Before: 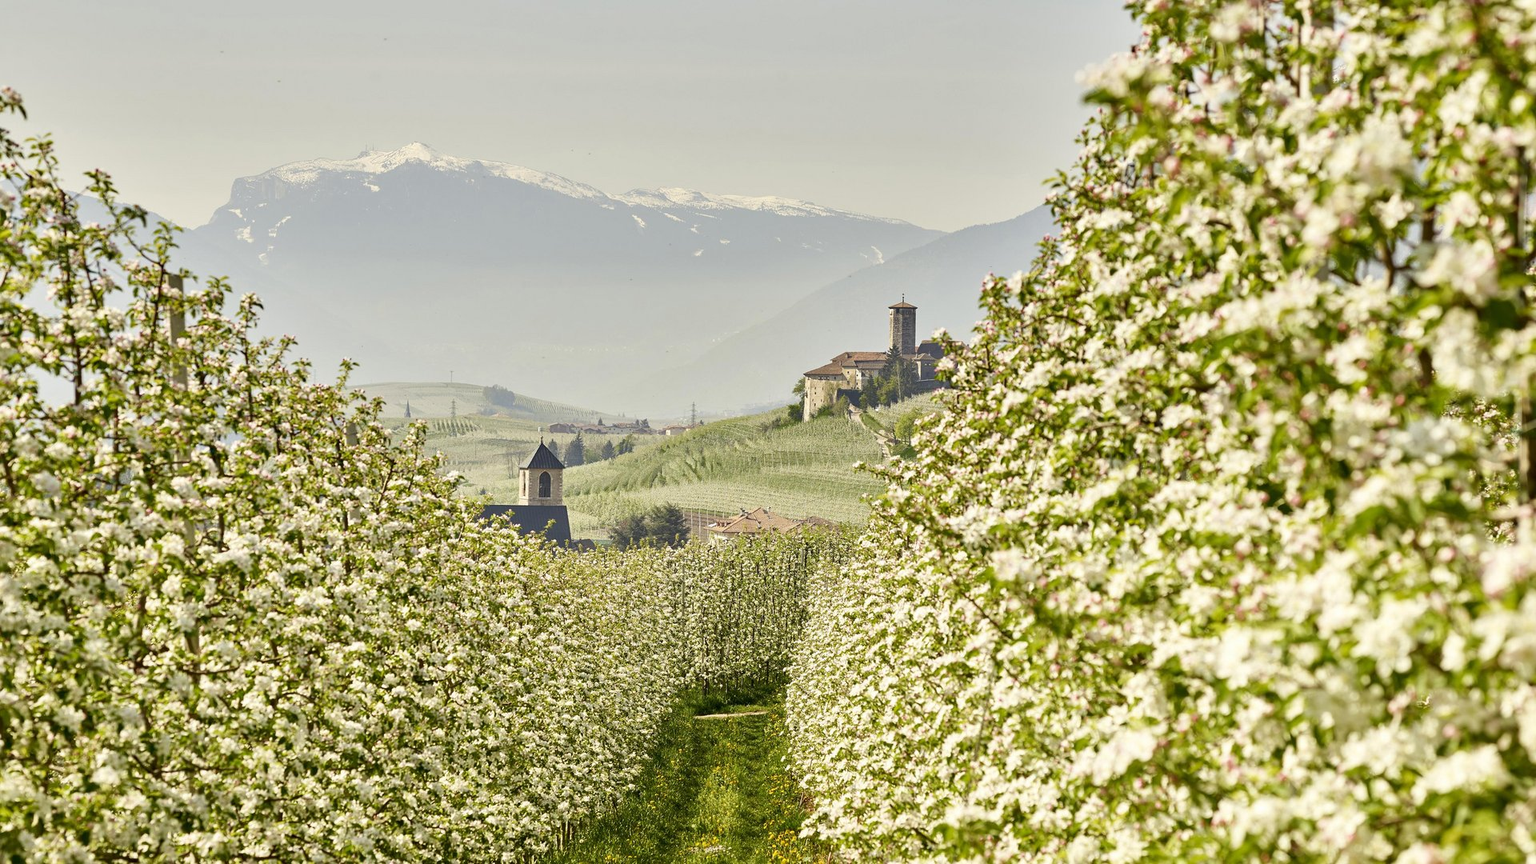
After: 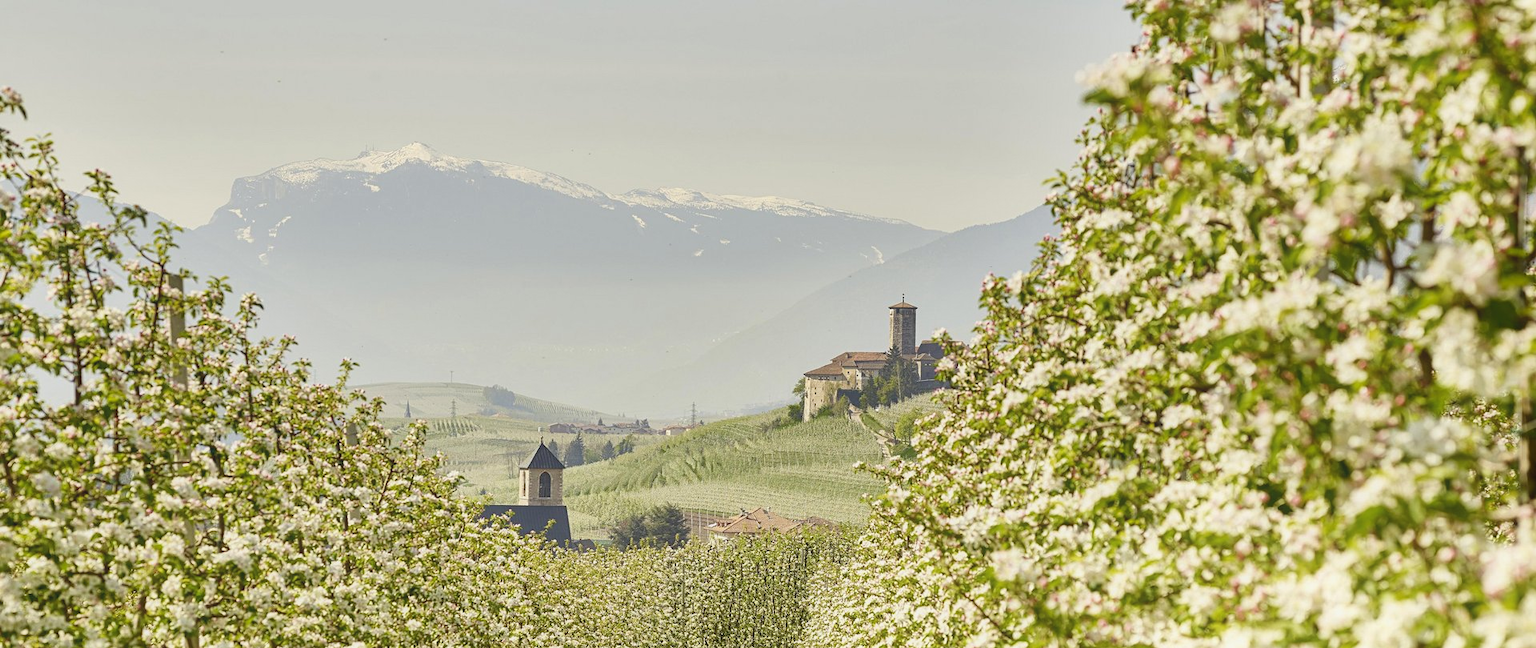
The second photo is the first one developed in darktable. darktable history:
contrast equalizer: octaves 7, y [[0.5, 0.486, 0.447, 0.446, 0.489, 0.5], [0.5 ×6], [0.5 ×6], [0 ×6], [0 ×6]]
crop: bottom 24.988%
